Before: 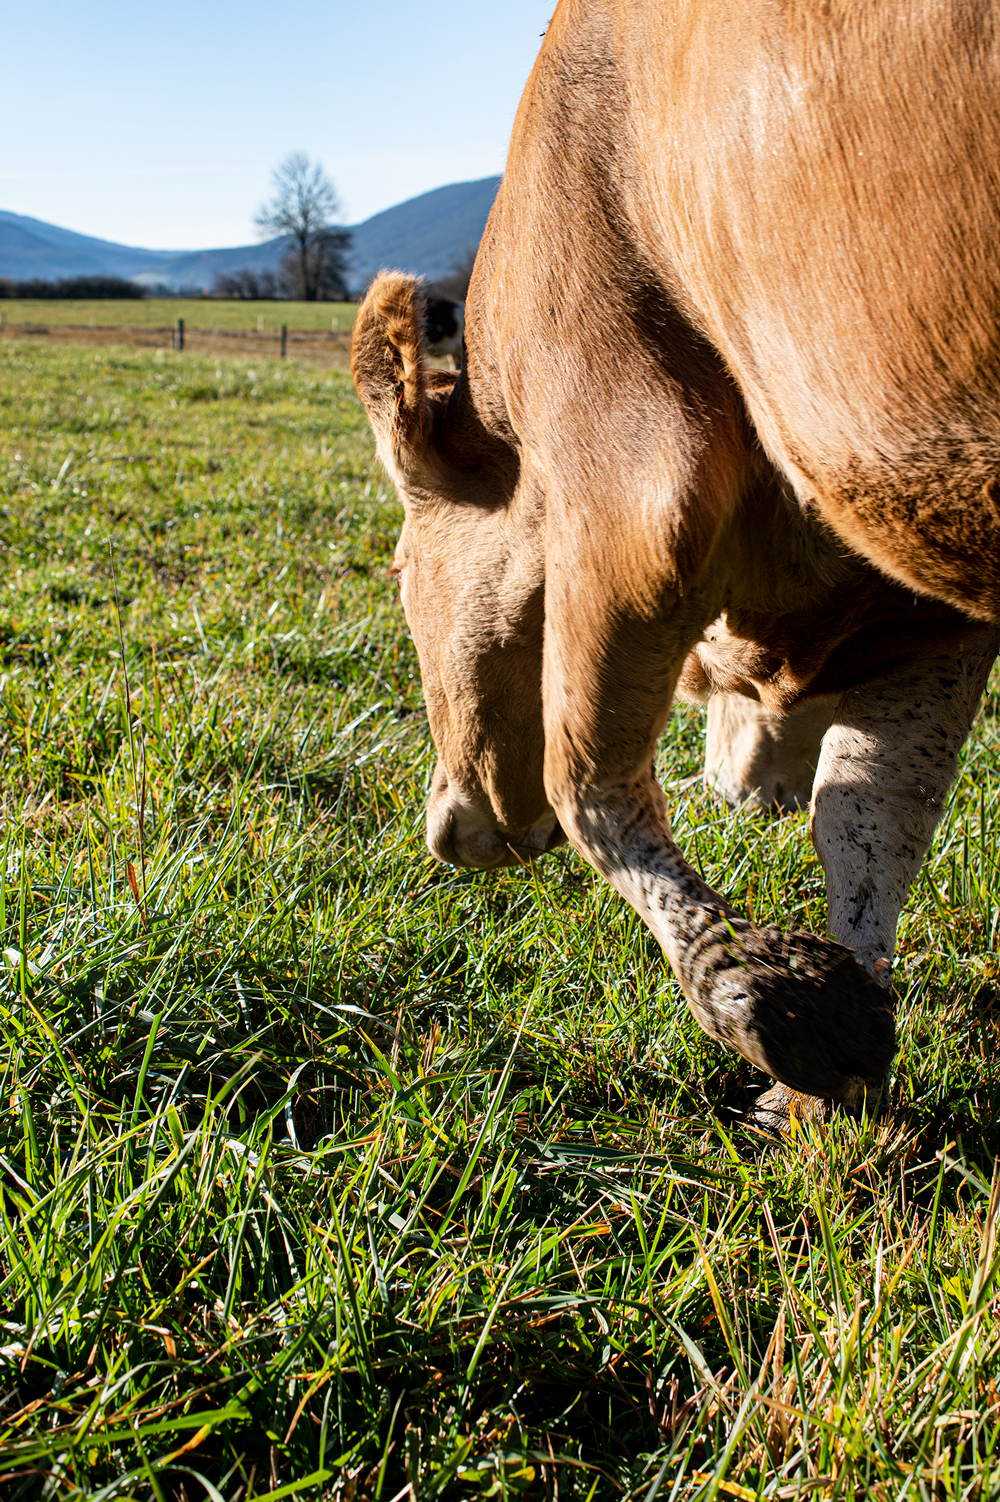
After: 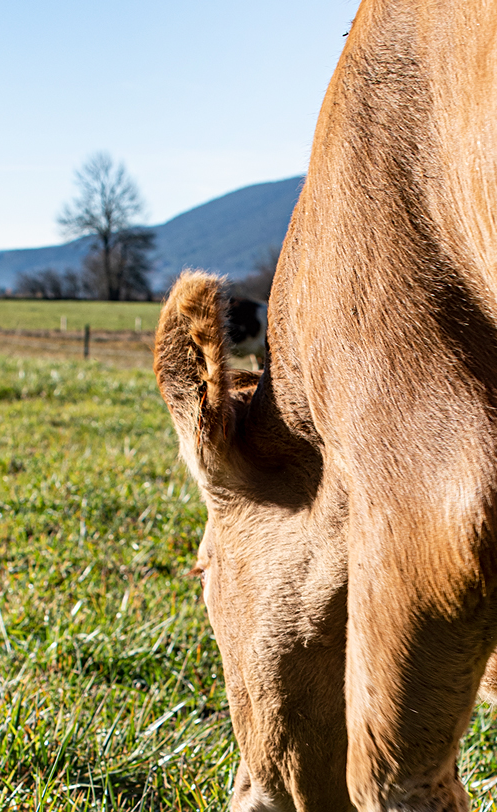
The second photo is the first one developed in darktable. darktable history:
sharpen: amount 0.215
crop: left 19.79%, right 30.423%, bottom 45.921%
